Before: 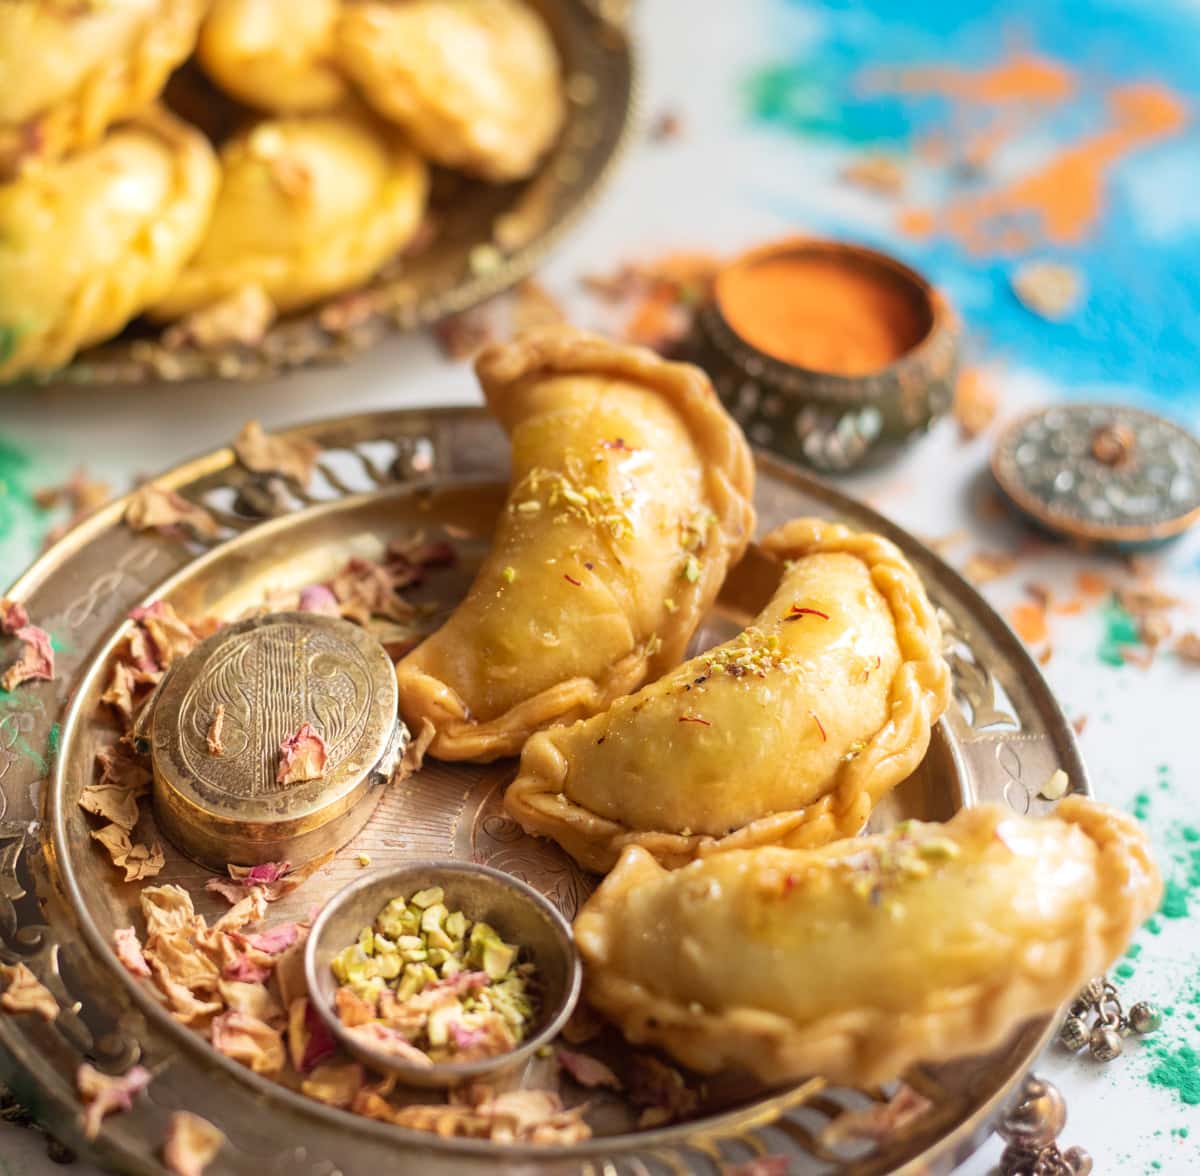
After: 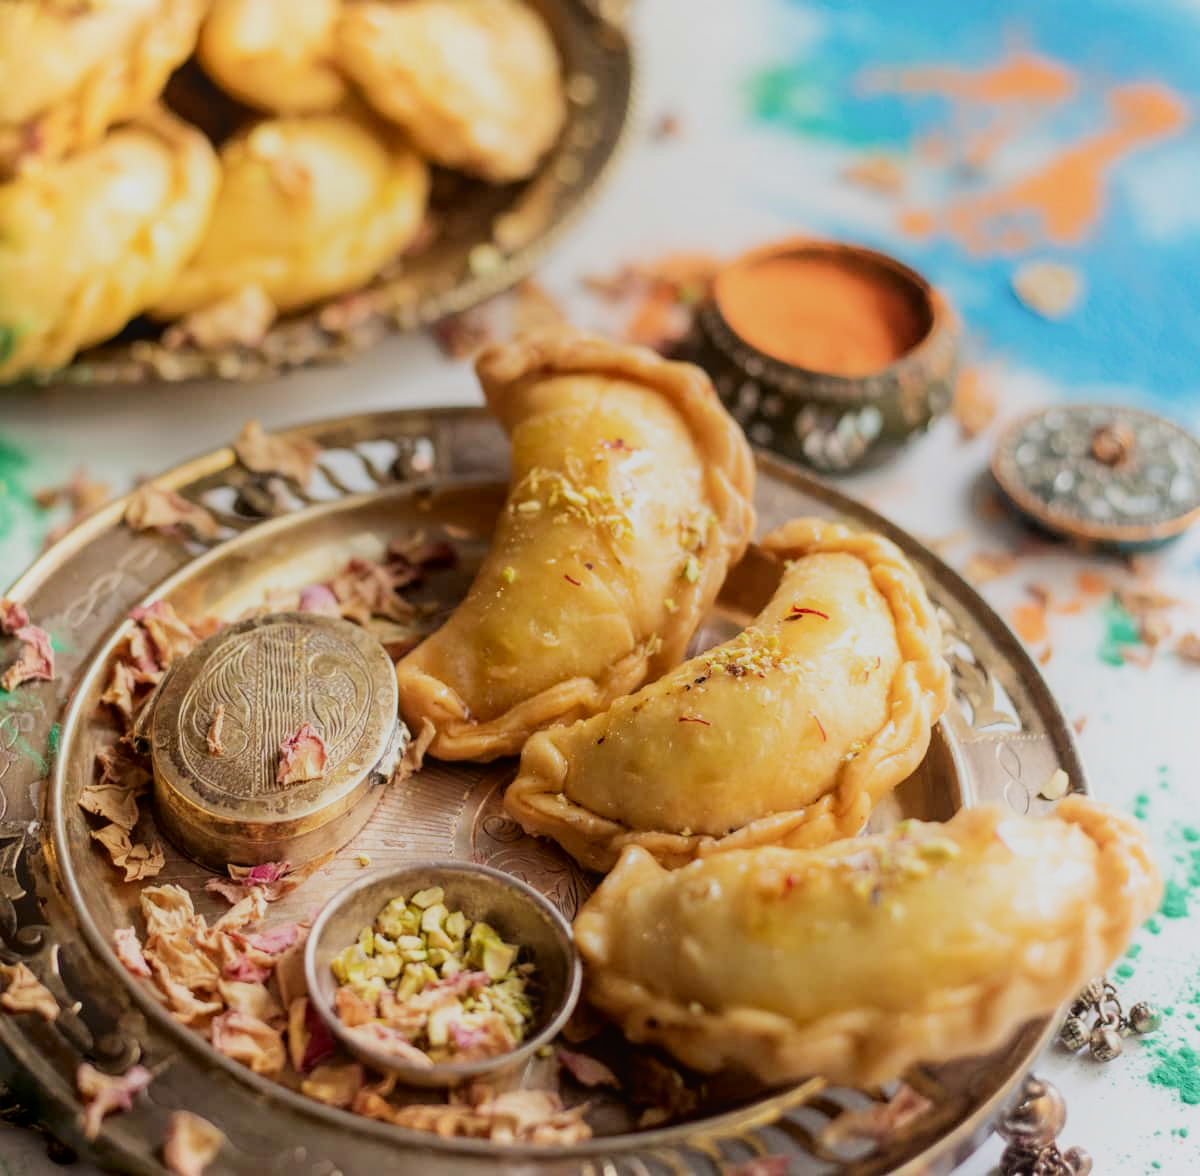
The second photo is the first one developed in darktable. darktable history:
local contrast: detail 110%
filmic rgb: black relative exposure -7.65 EV, white relative exposure 4.56 EV, hardness 3.61
shadows and highlights: shadows -62.32, white point adjustment -5.22, highlights 61.59
